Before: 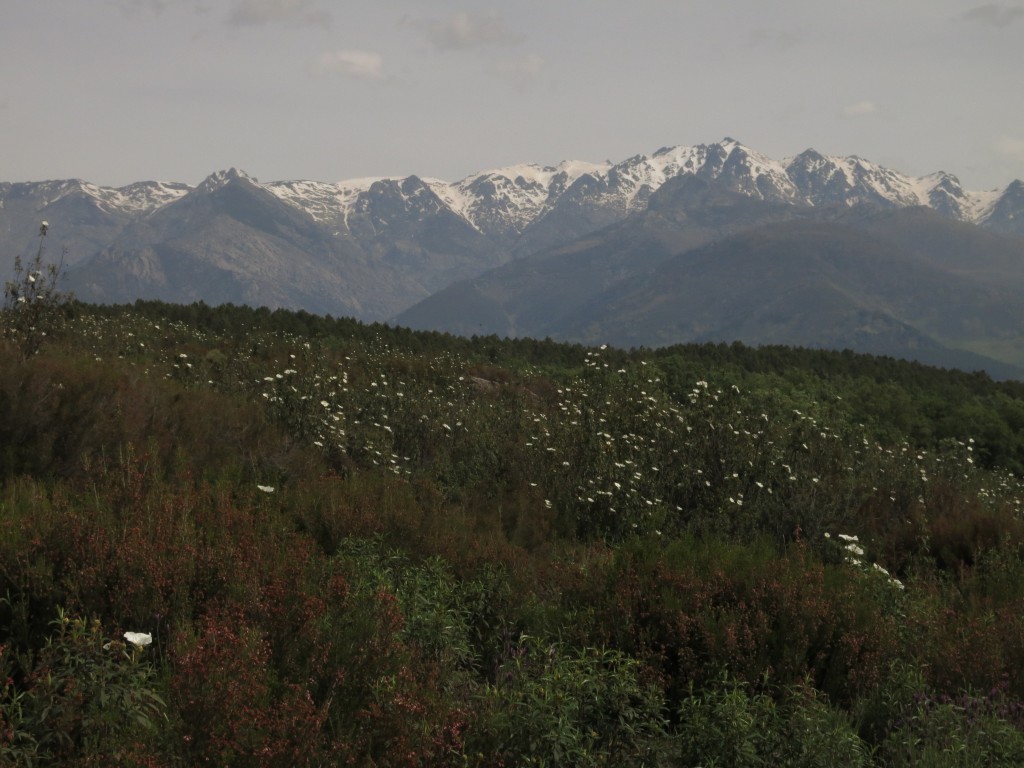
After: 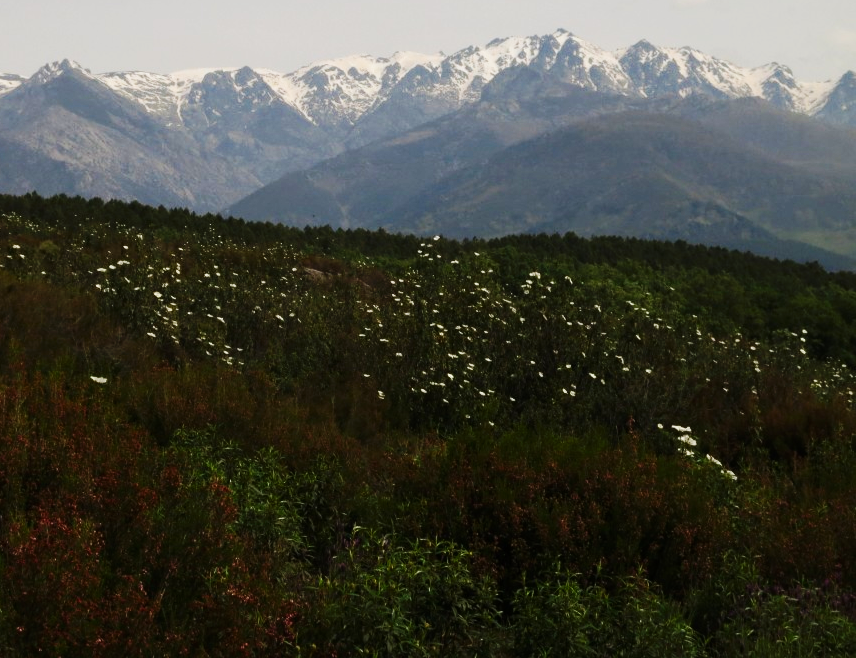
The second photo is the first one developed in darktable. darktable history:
contrast brightness saturation: contrast 0.15, brightness -0.01, saturation 0.1
base curve: curves: ch0 [(0, 0) (0.032, 0.025) (0.121, 0.166) (0.206, 0.329) (0.605, 0.79) (1, 1)], preserve colors none
crop: left 16.315%, top 14.246%
